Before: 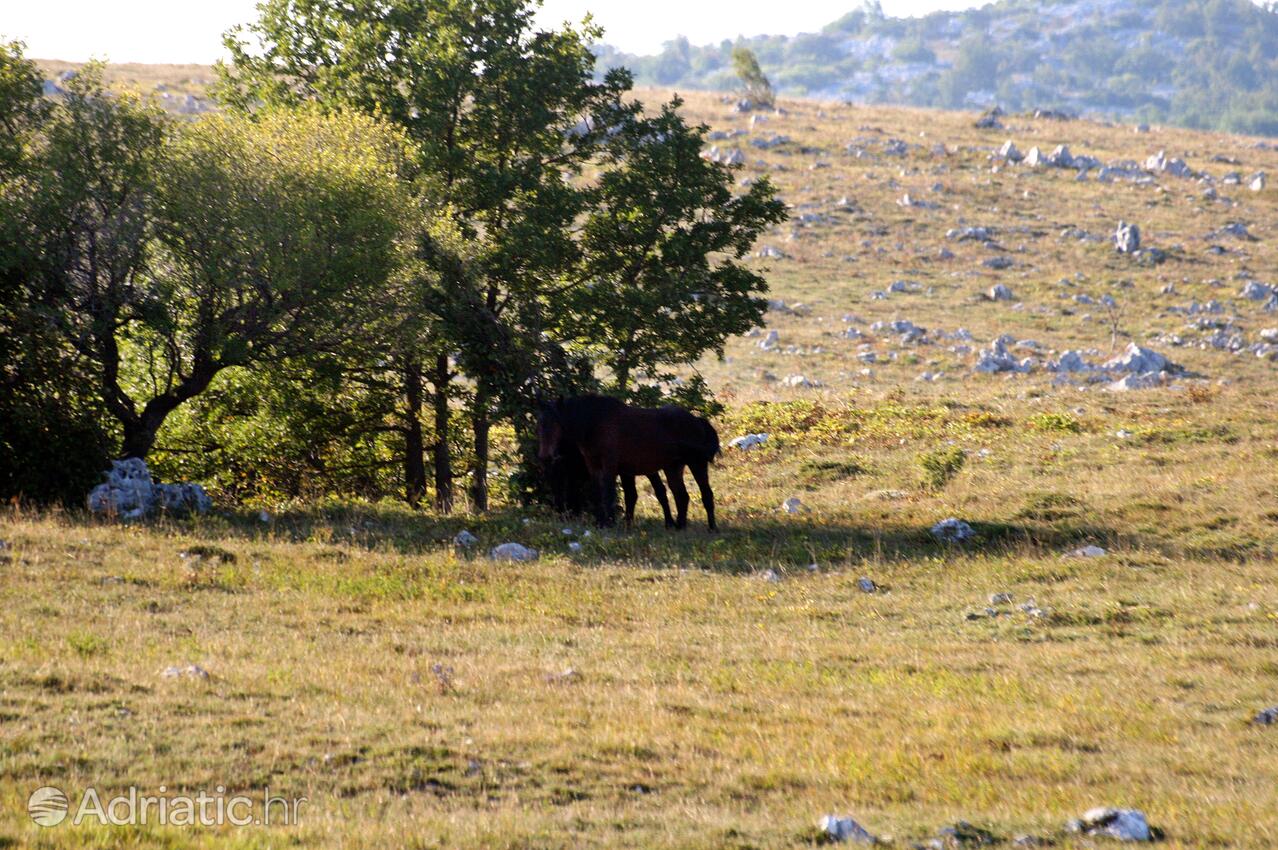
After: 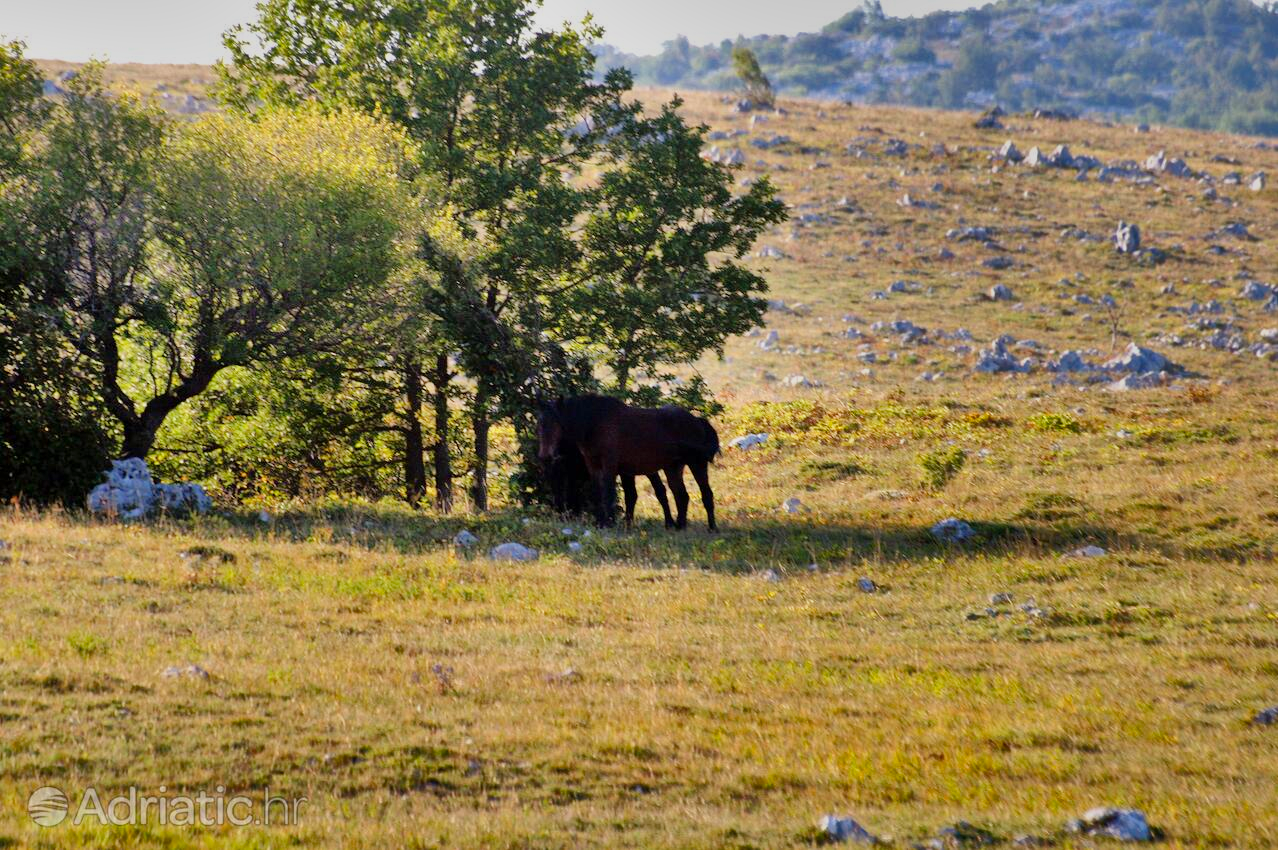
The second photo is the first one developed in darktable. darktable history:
shadows and highlights: shadows 80.73, white point adjustment -9.07, highlights -61.46, soften with gaussian
tone curve: curves: ch0 [(0, 0) (0.26, 0.424) (0.417, 0.585) (1, 1)]
